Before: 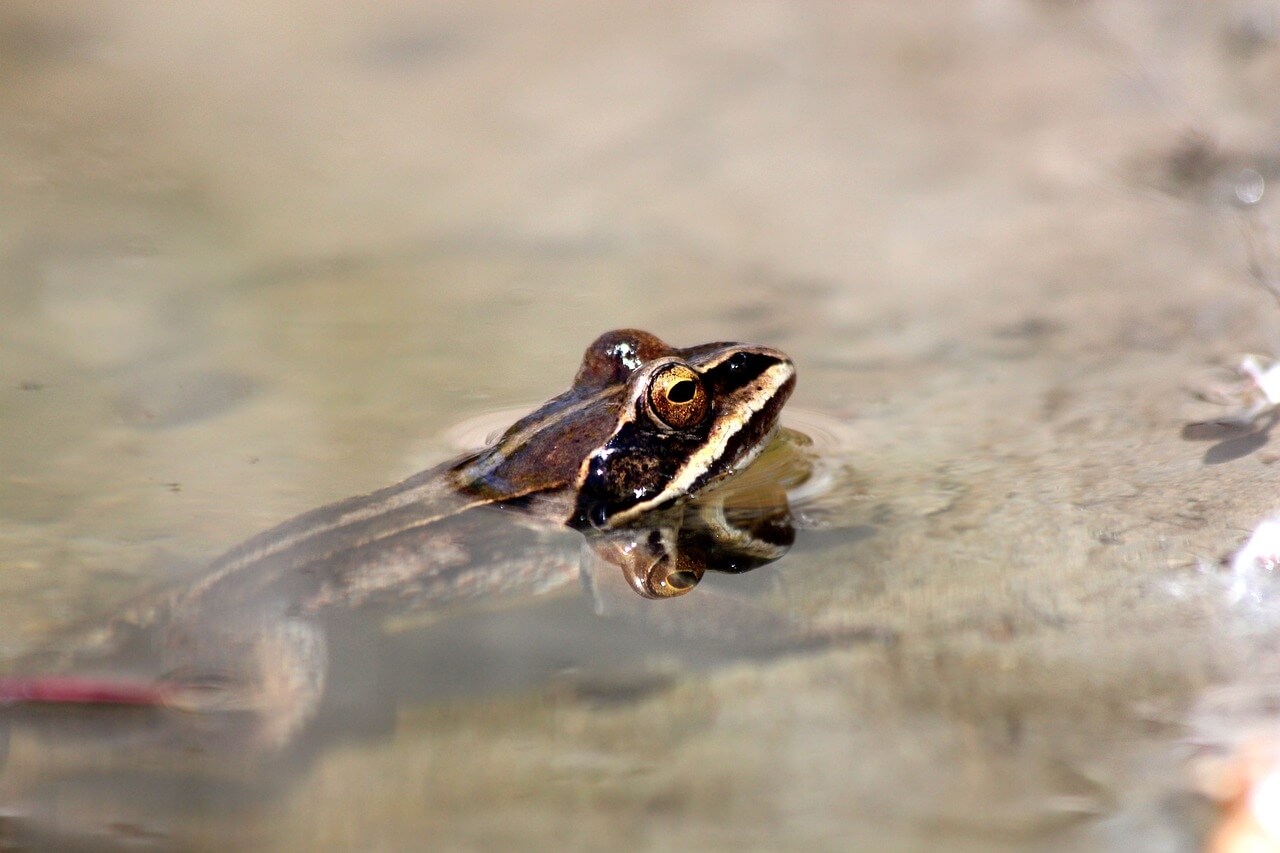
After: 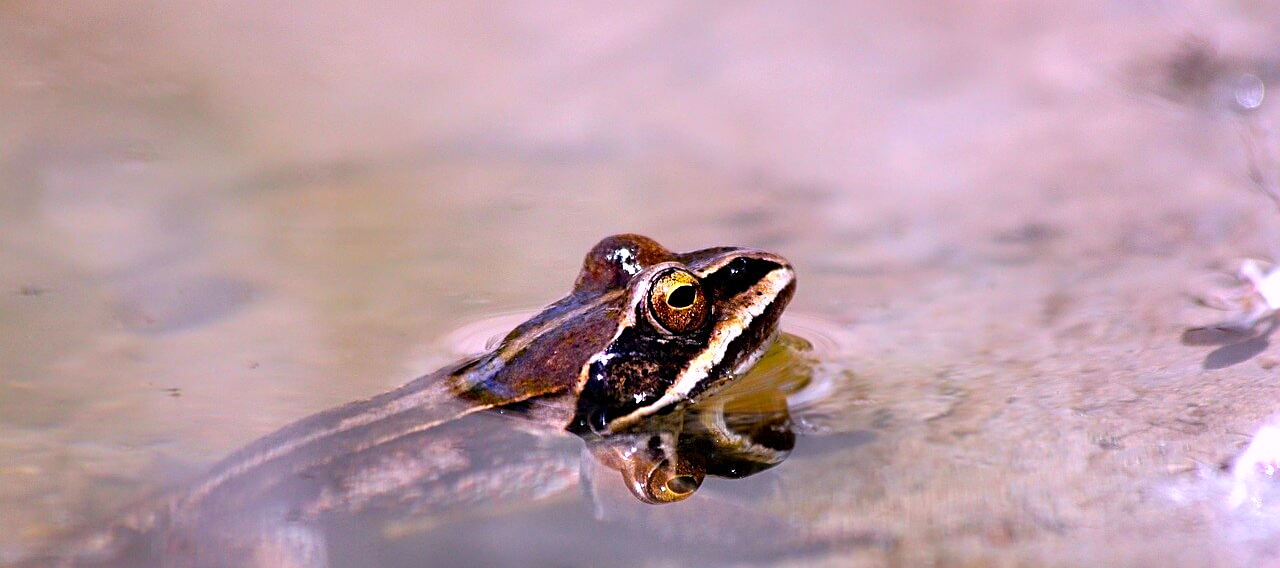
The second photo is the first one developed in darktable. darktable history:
crop: top 11.166%, bottom 22.168%
white balance: red 1.042, blue 1.17
color balance rgb: linear chroma grading › global chroma 15%, perceptual saturation grading › global saturation 30%
sharpen: on, module defaults
